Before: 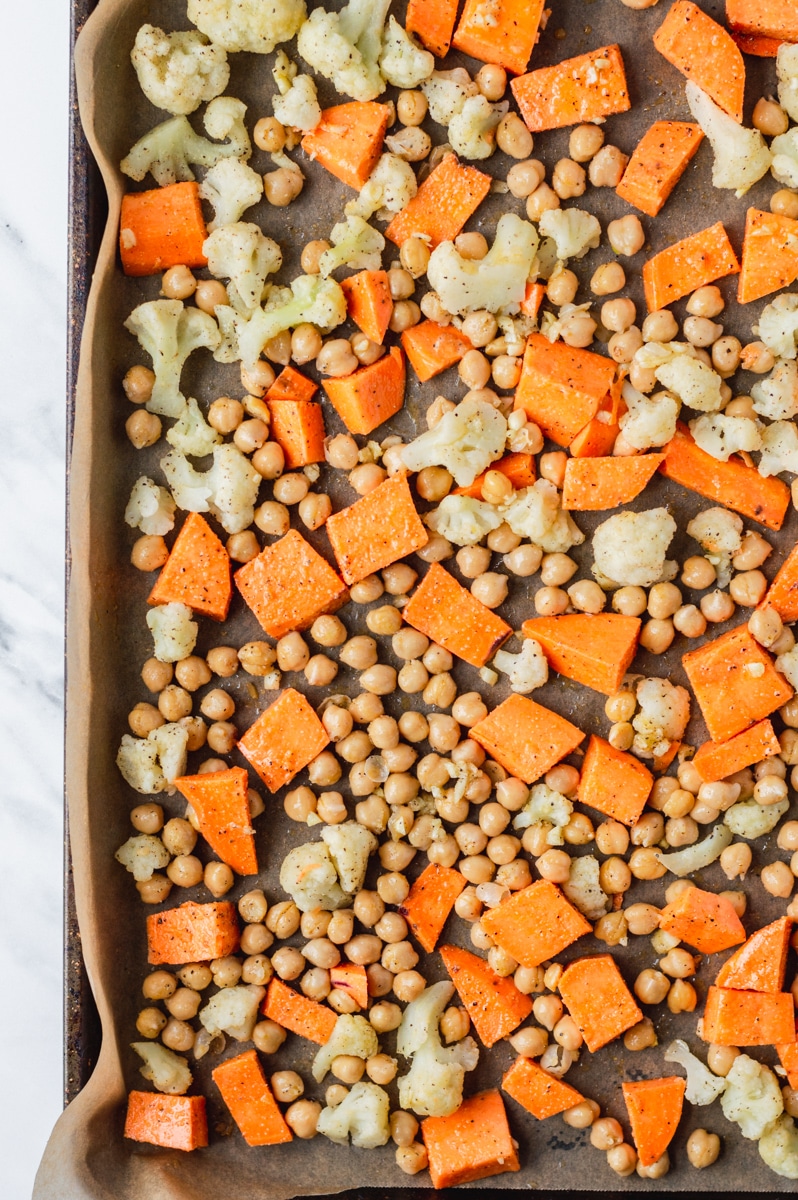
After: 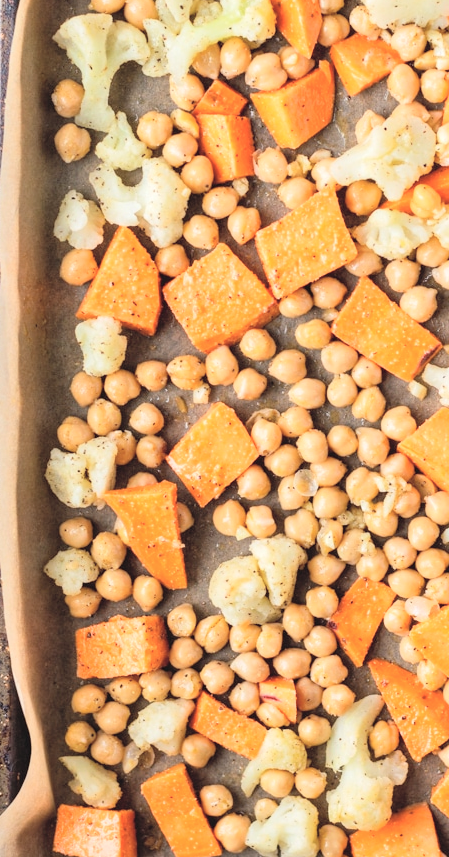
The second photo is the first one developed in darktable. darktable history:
global tonemap: drago (0.7, 100)
crop: left 8.966%, top 23.852%, right 34.699%, bottom 4.703%
